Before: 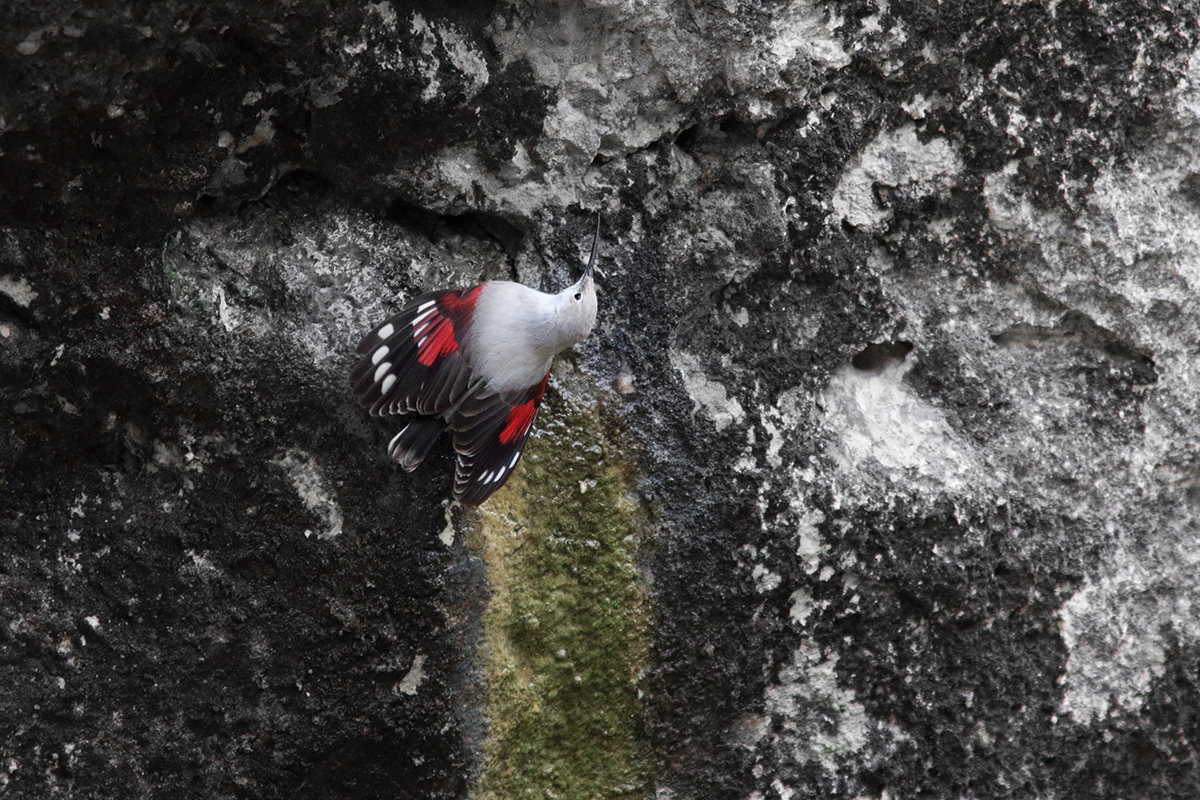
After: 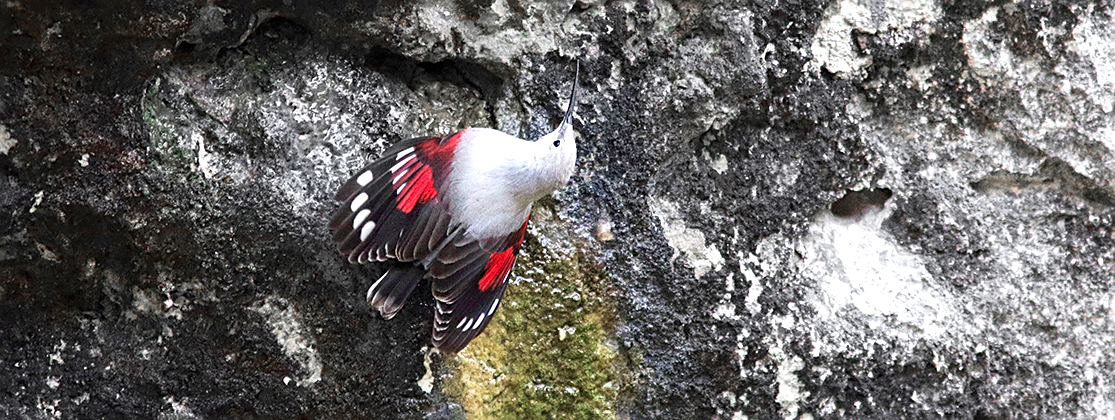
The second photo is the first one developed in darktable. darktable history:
exposure: exposure 0.64 EV, compensate highlight preservation false
local contrast: highlights 105%, shadows 101%, detail 119%, midtone range 0.2
shadows and highlights: radius 91.33, shadows -15.61, white point adjustment 0.296, highlights 32.21, compress 48.34%, highlights color adjustment 0.401%, soften with gaussian
velvia: on, module defaults
sharpen: on, module defaults
contrast brightness saturation: contrast 0.072, brightness 0.075, saturation 0.179
crop: left 1.809%, top 19.188%, right 5.213%, bottom 28.215%
